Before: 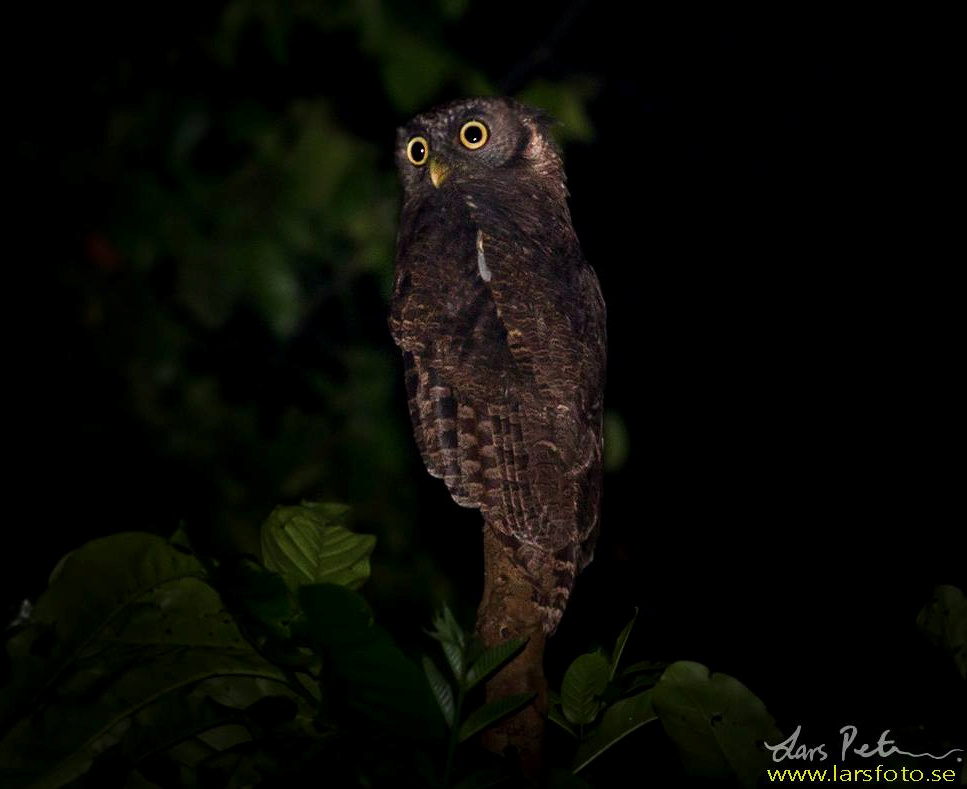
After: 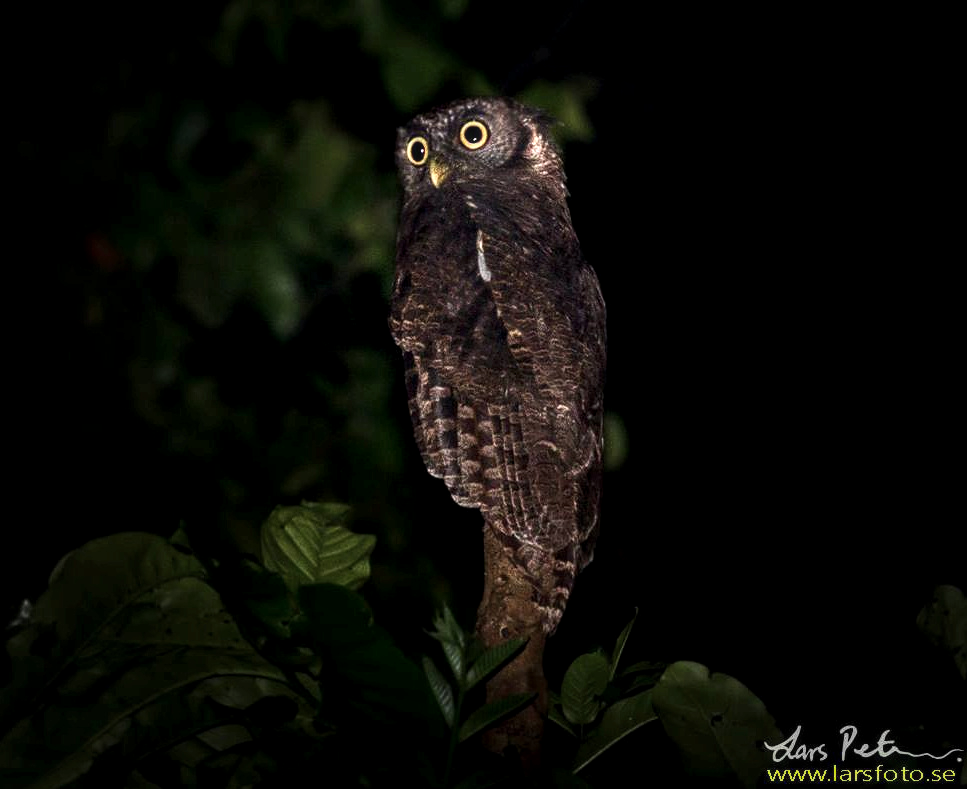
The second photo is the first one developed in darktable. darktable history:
contrast brightness saturation: contrast 0.24, brightness 0.09
local contrast: detail 160%
